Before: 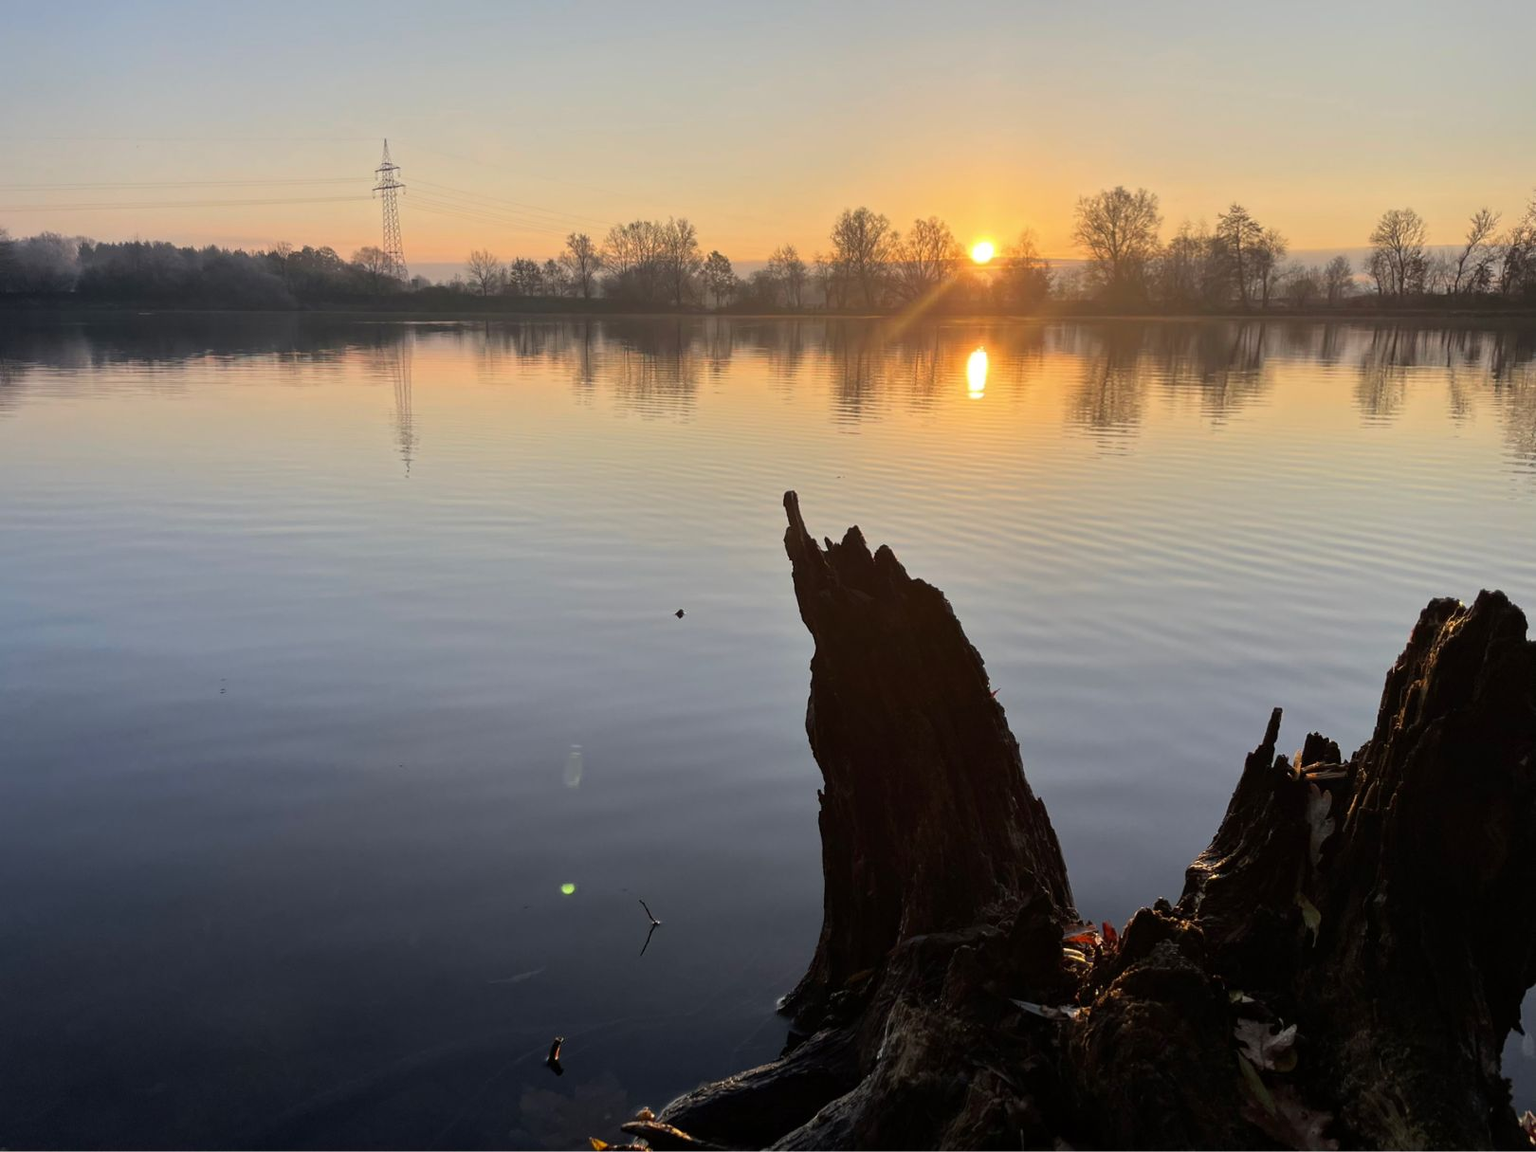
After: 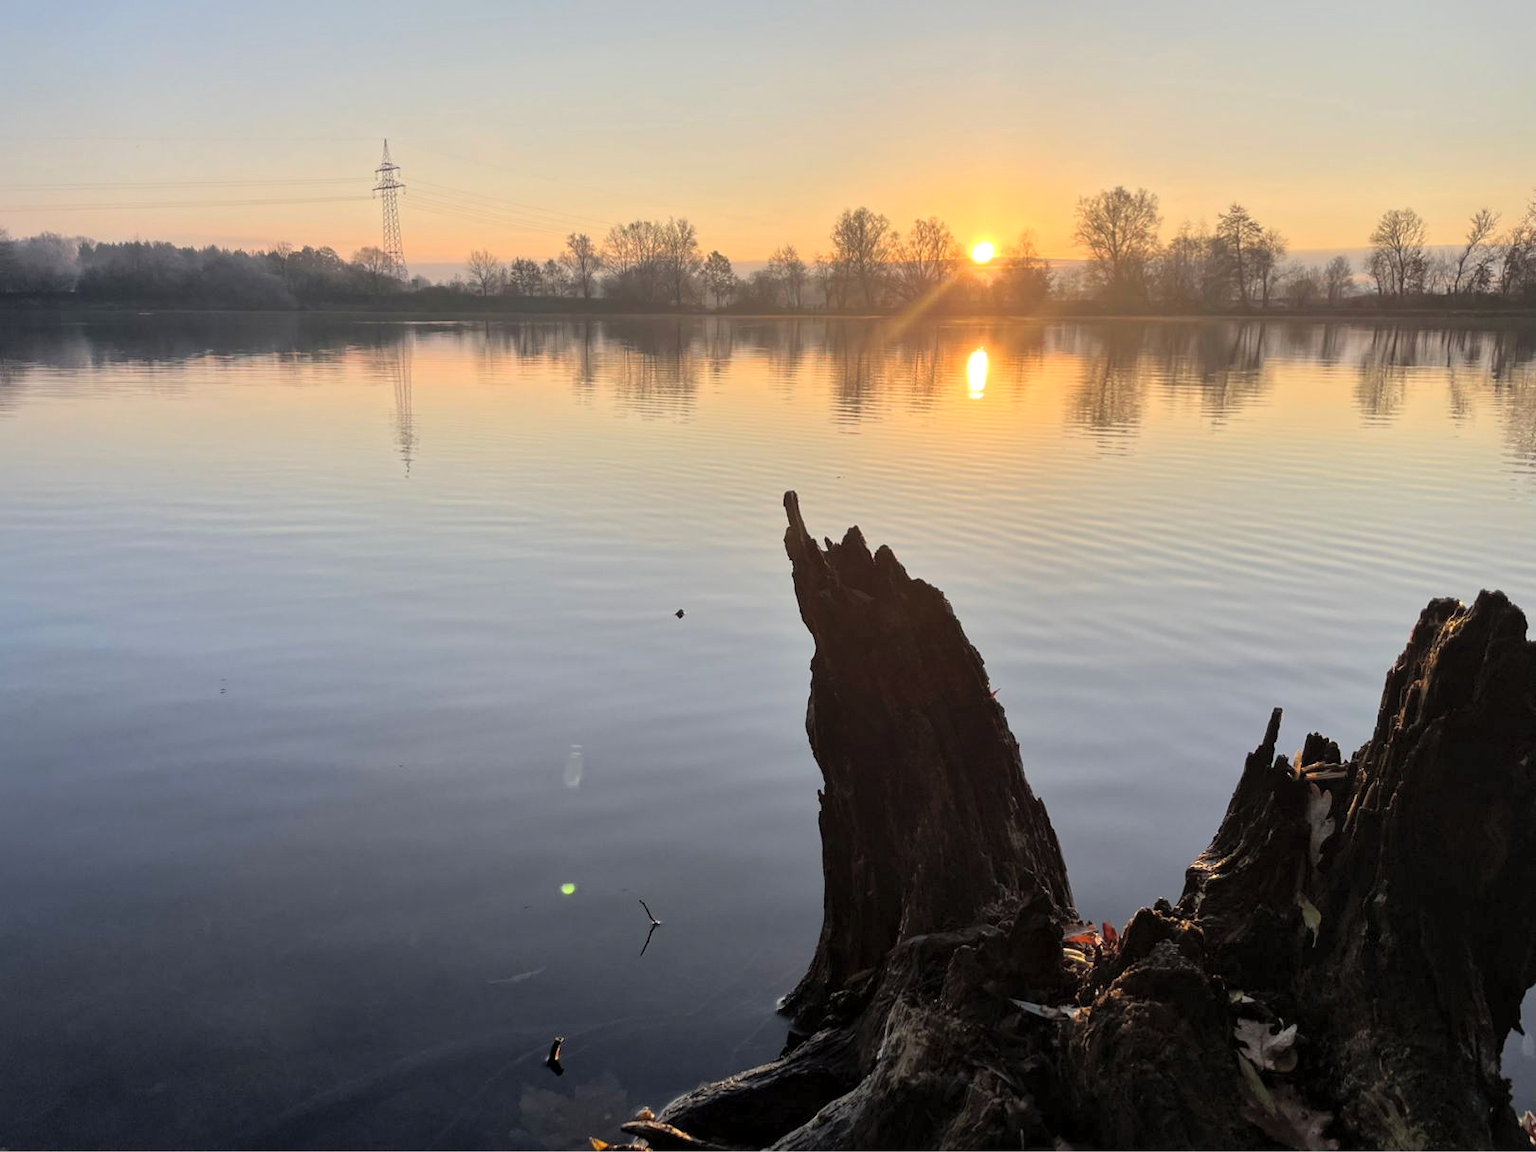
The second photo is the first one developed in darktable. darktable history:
local contrast: mode bilateral grid, contrast 20, coarseness 50, detail 130%, midtone range 0.2
contrast brightness saturation: brightness 0.15
